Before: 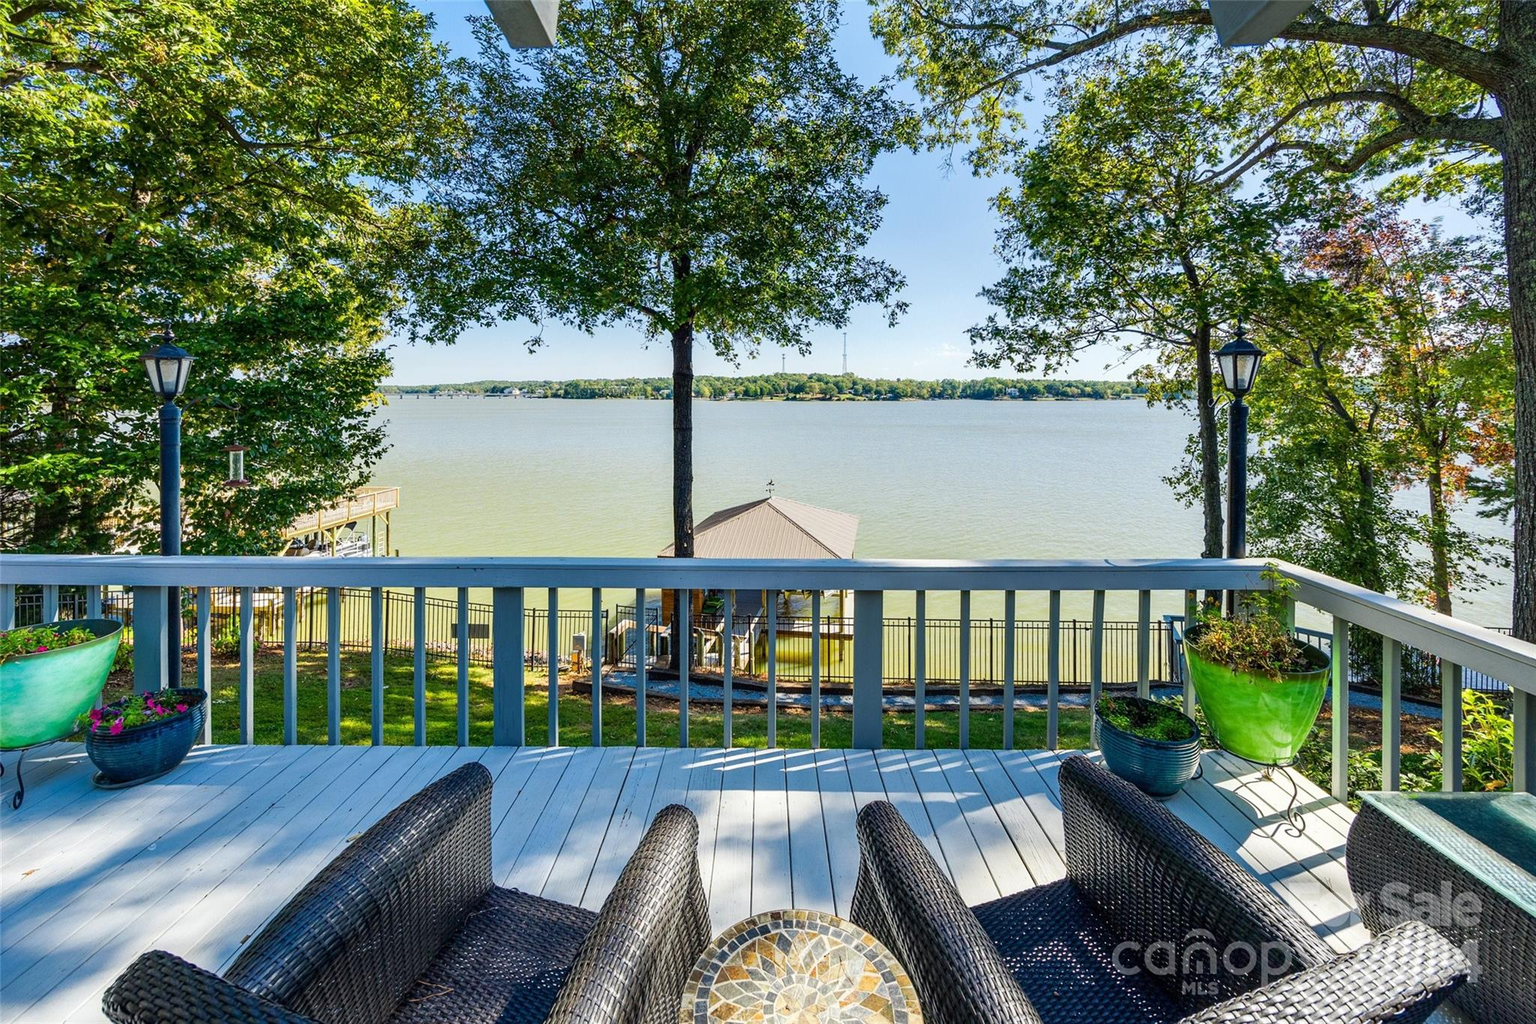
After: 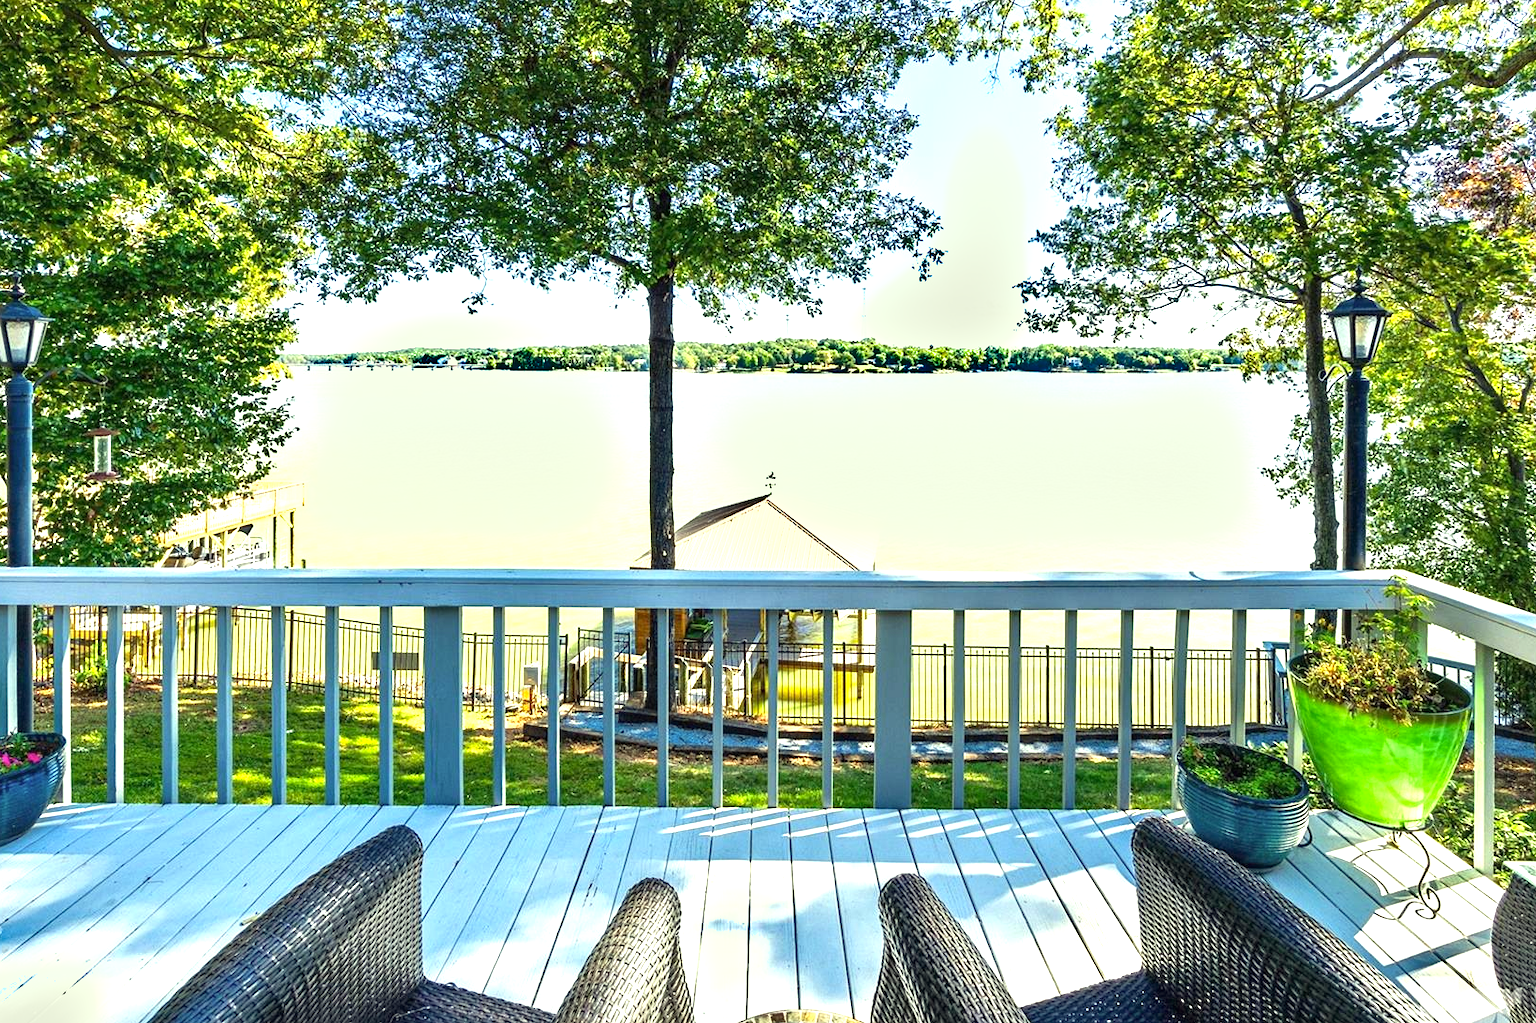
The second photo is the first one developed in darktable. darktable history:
exposure: black level correction 0, exposure 1 EV, compensate highlight preservation false
crop and rotate: left 10.071%, top 10.071%, right 10.02%, bottom 10.02%
shadows and highlights: radius 44.78, white point adjustment 6.64, compress 79.65%, highlights color adjustment 78.42%, soften with gaussian
color correction: highlights a* -5.94, highlights b* 11.19
